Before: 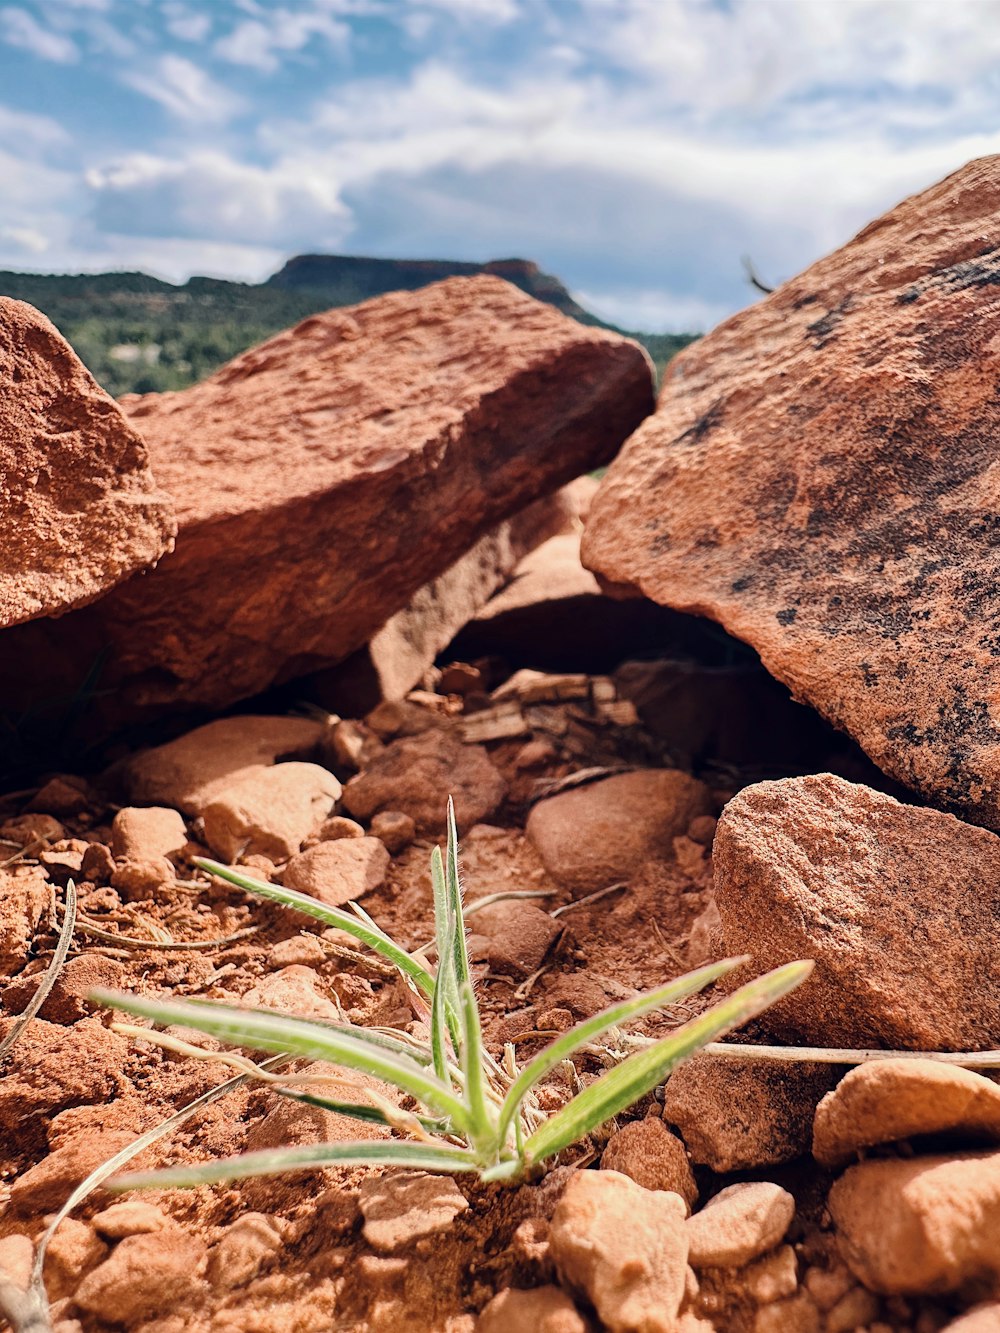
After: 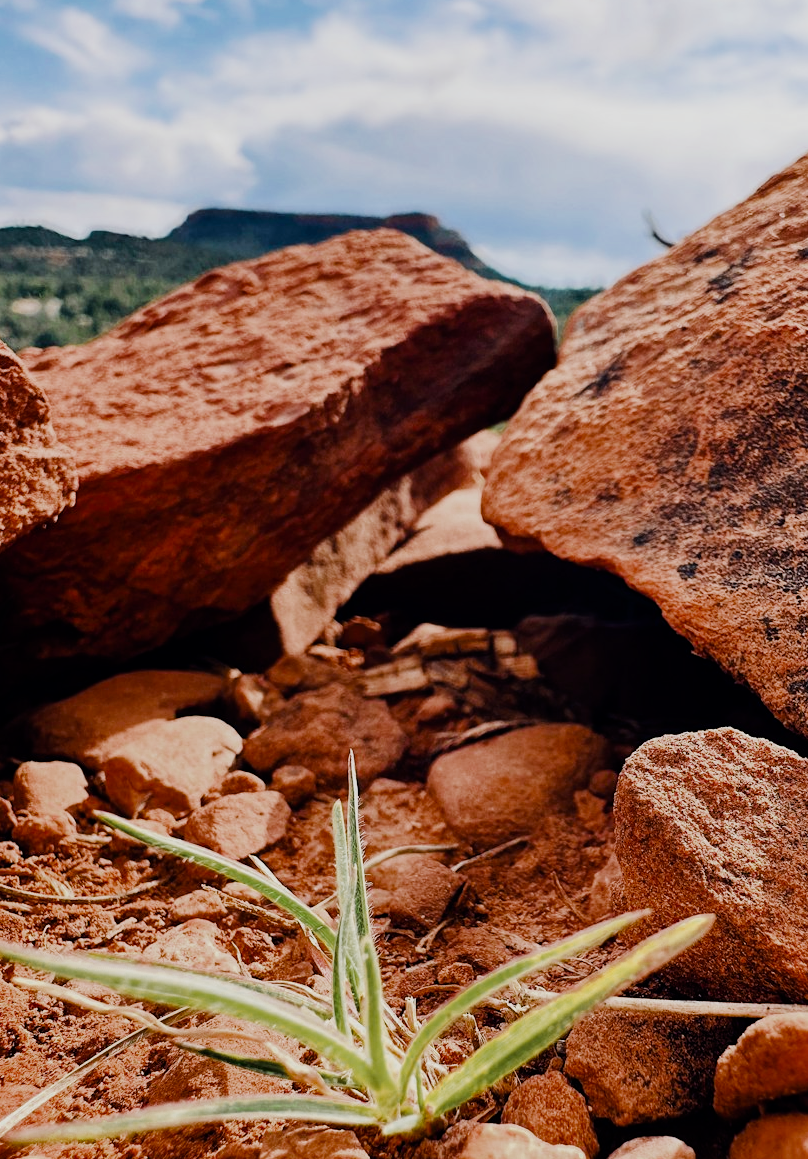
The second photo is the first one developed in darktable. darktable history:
color zones: curves: ch0 [(0.11, 0.396) (0.195, 0.36) (0.25, 0.5) (0.303, 0.412) (0.357, 0.544) (0.75, 0.5) (0.967, 0.328)]; ch1 [(0, 0.468) (0.112, 0.512) (0.202, 0.6) (0.25, 0.5) (0.307, 0.352) (0.357, 0.544) (0.75, 0.5) (0.963, 0.524)]
crop: left 9.929%, top 3.475%, right 9.188%, bottom 9.529%
sigmoid: contrast 1.54, target black 0
